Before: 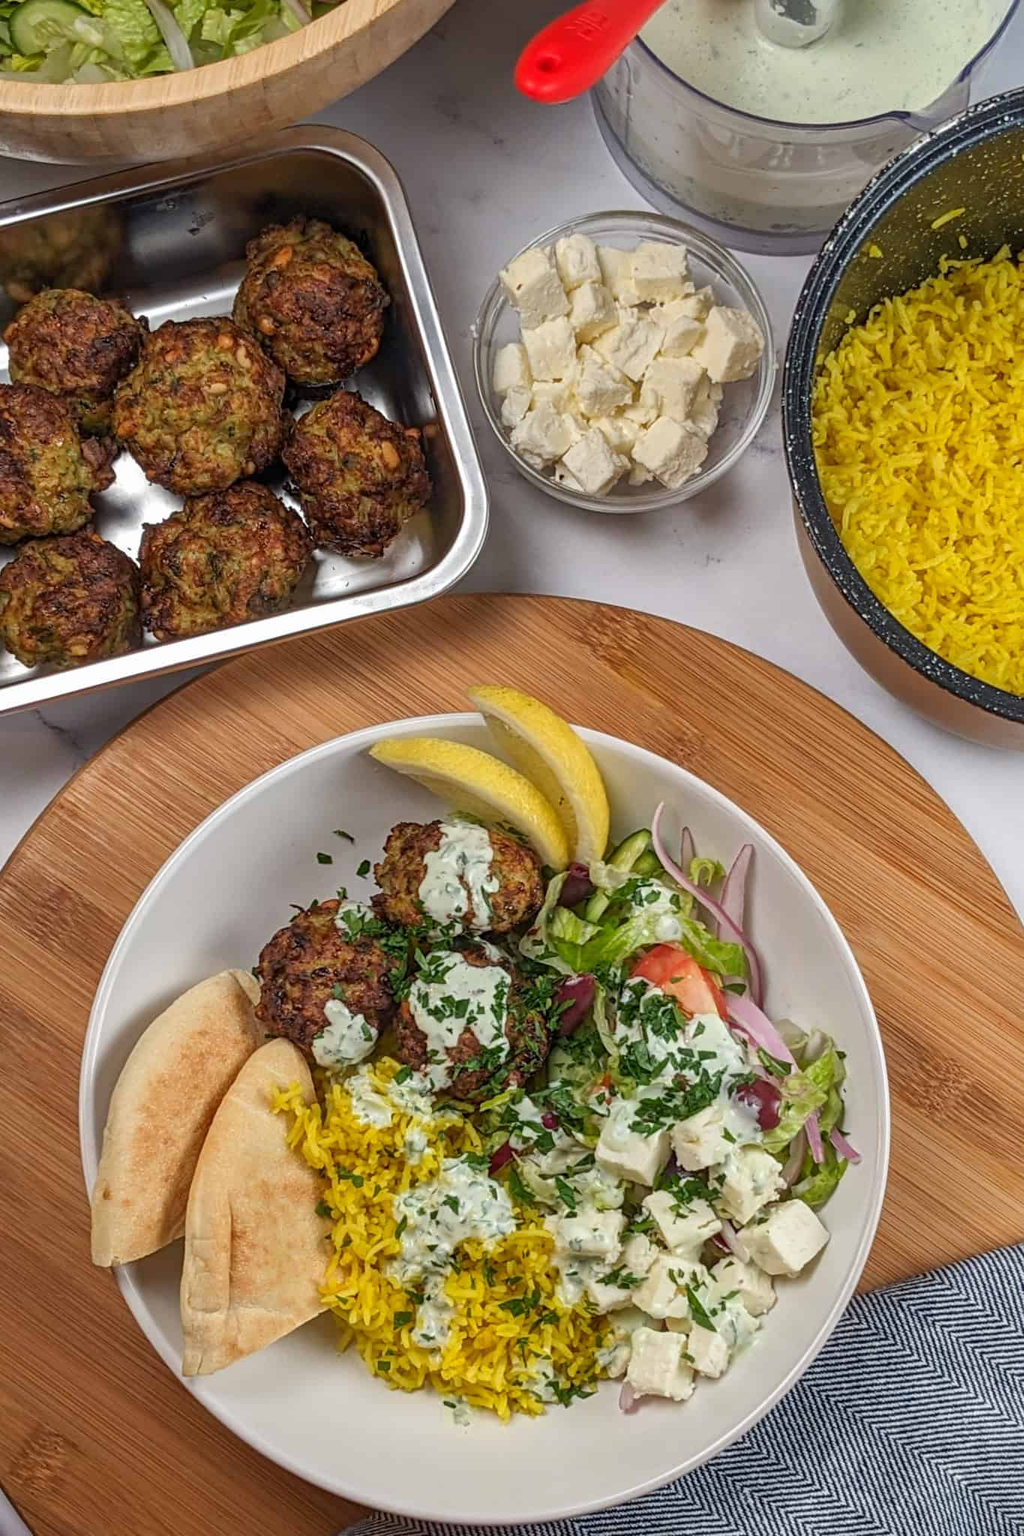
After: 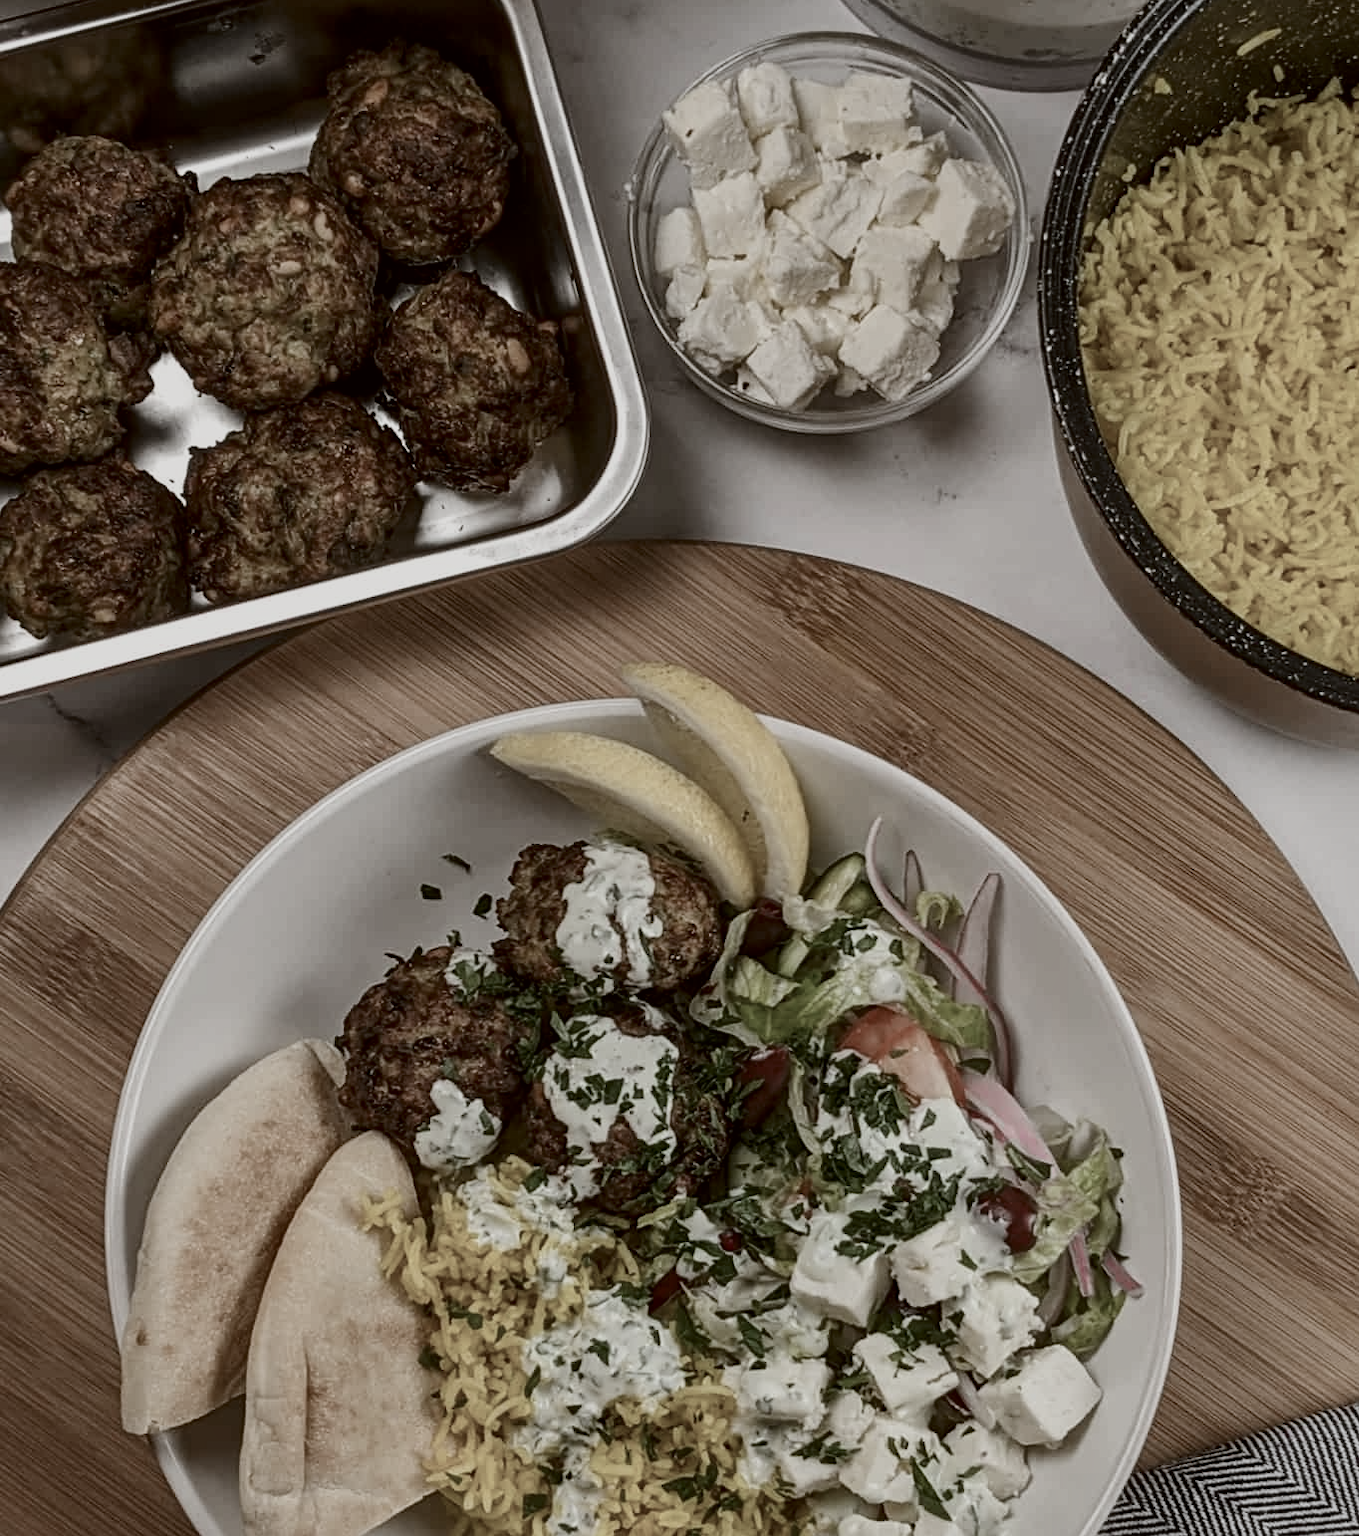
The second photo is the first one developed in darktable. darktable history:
crop and rotate: top 12.166%, bottom 12.5%
exposure: exposure 0.128 EV, compensate highlight preservation false
contrast brightness saturation: contrast 0.185, brightness -0.231, saturation 0.112
color zones: curves: ch1 [(0, 0.34) (0.143, 0.164) (0.286, 0.152) (0.429, 0.176) (0.571, 0.173) (0.714, 0.188) (0.857, 0.199) (1, 0.34)]
filmic rgb: middle gray luminance 18.31%, black relative exposure -10.49 EV, white relative exposure 3.4 EV, target black luminance 0%, hardness 6.05, latitude 98.44%, contrast 0.842, shadows ↔ highlights balance 0.482%
shadows and highlights: shadows 20.91, highlights -81.07, soften with gaussian
color correction: highlights a* -0.339, highlights b* 0.182, shadows a* 4.79, shadows b* 20.34
